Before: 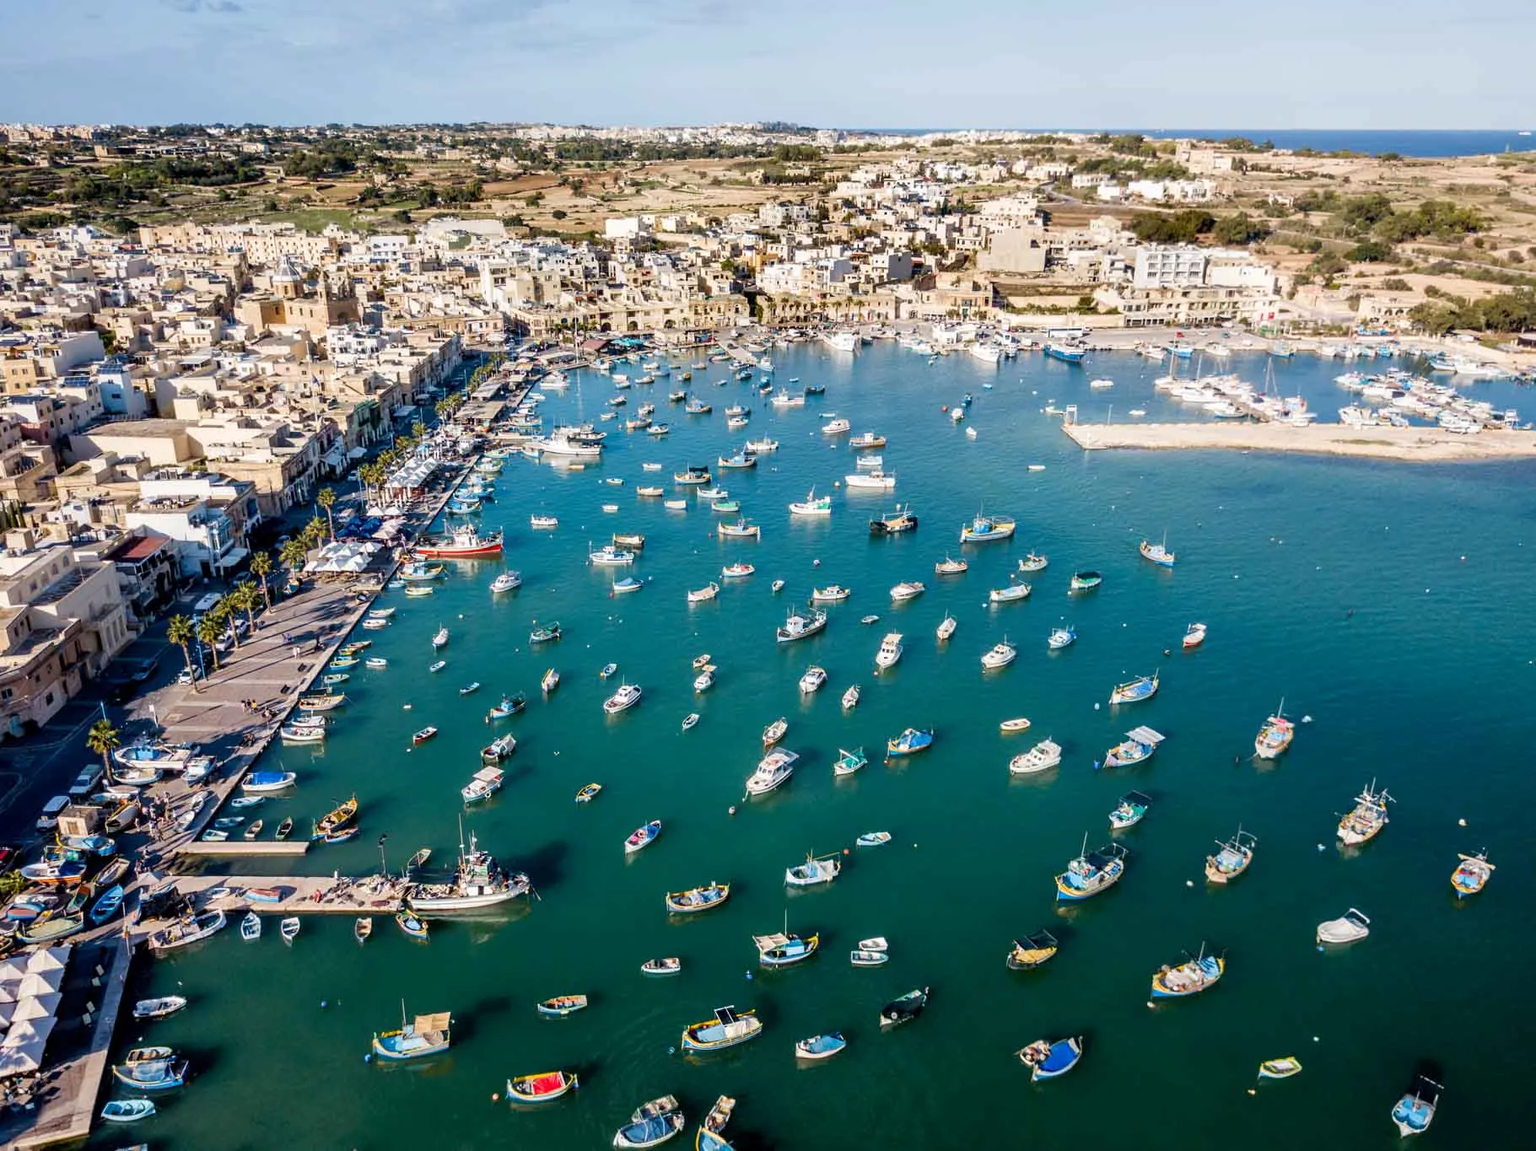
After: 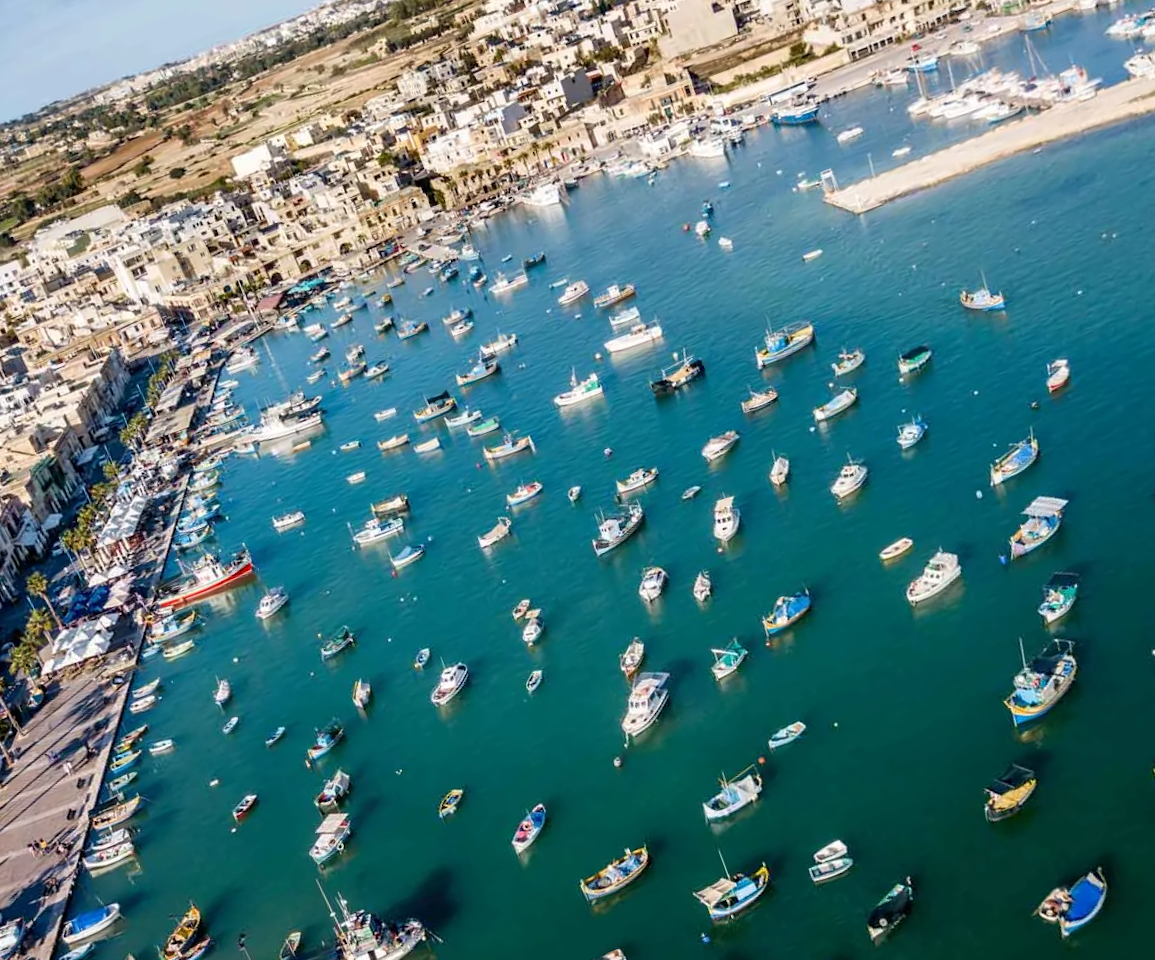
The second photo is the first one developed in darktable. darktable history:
crop and rotate: angle 20.61°, left 6.885%, right 3.921%, bottom 1.142%
